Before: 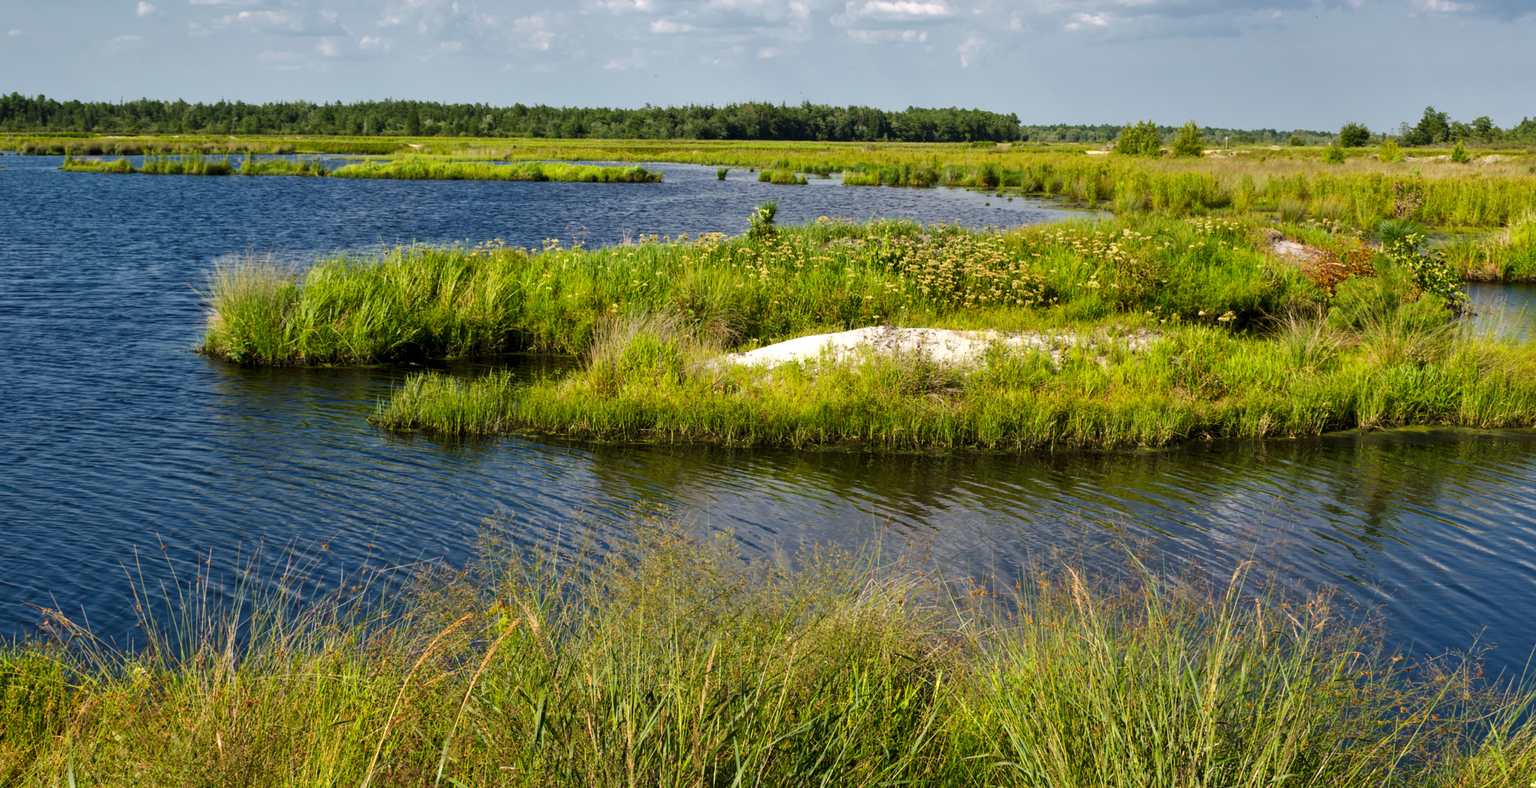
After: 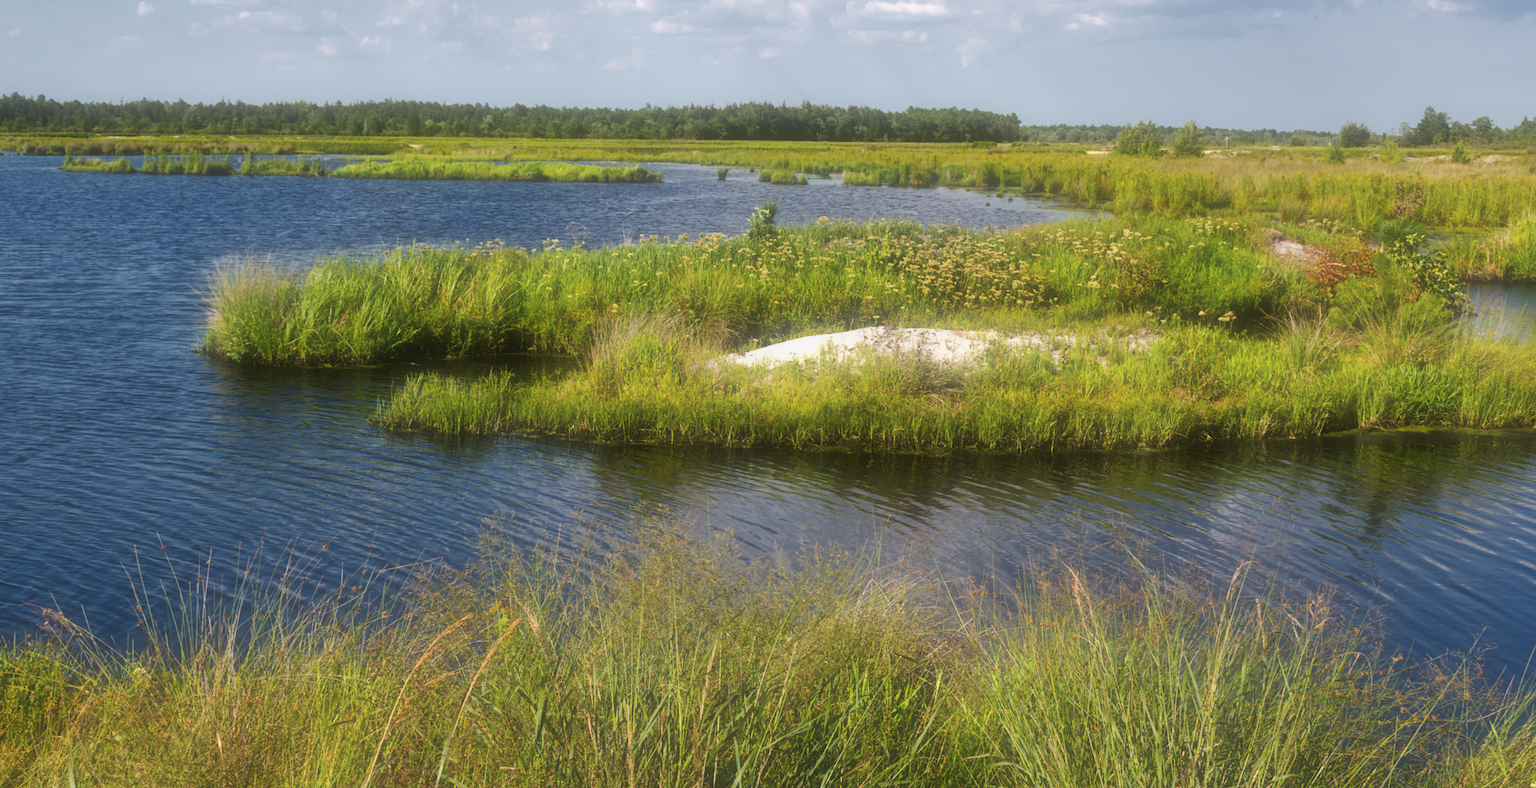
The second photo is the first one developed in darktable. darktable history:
soften: size 60.24%, saturation 65.46%, brightness 0.506 EV, mix 25.7%
white balance: red 1.009, blue 1.027
